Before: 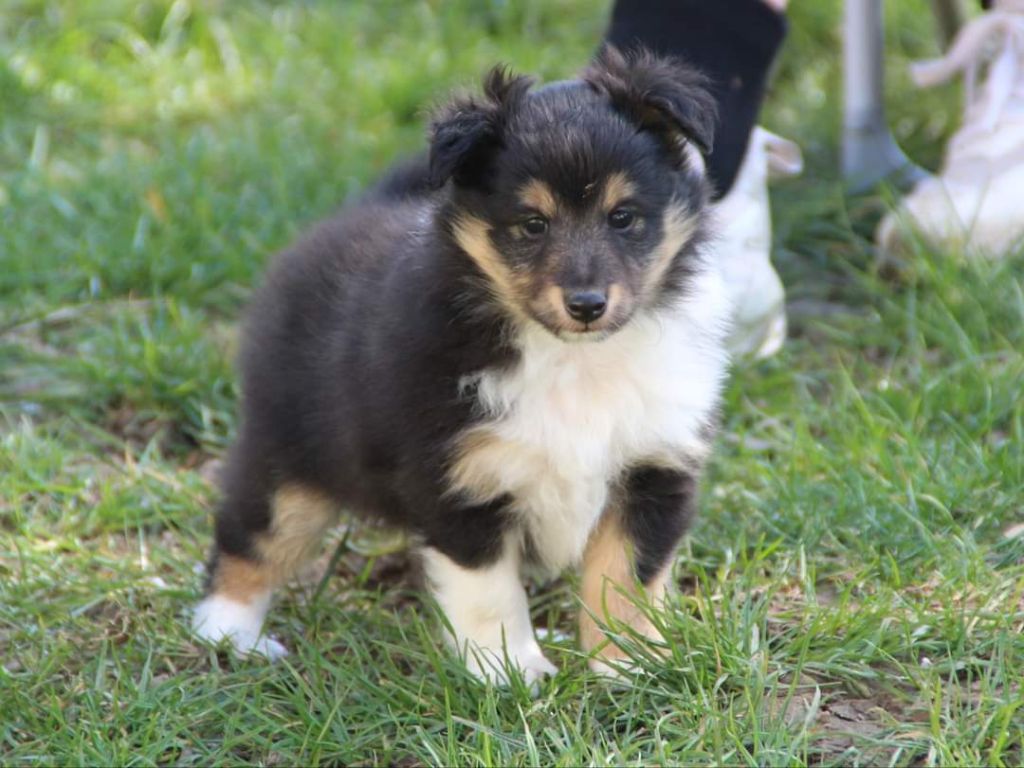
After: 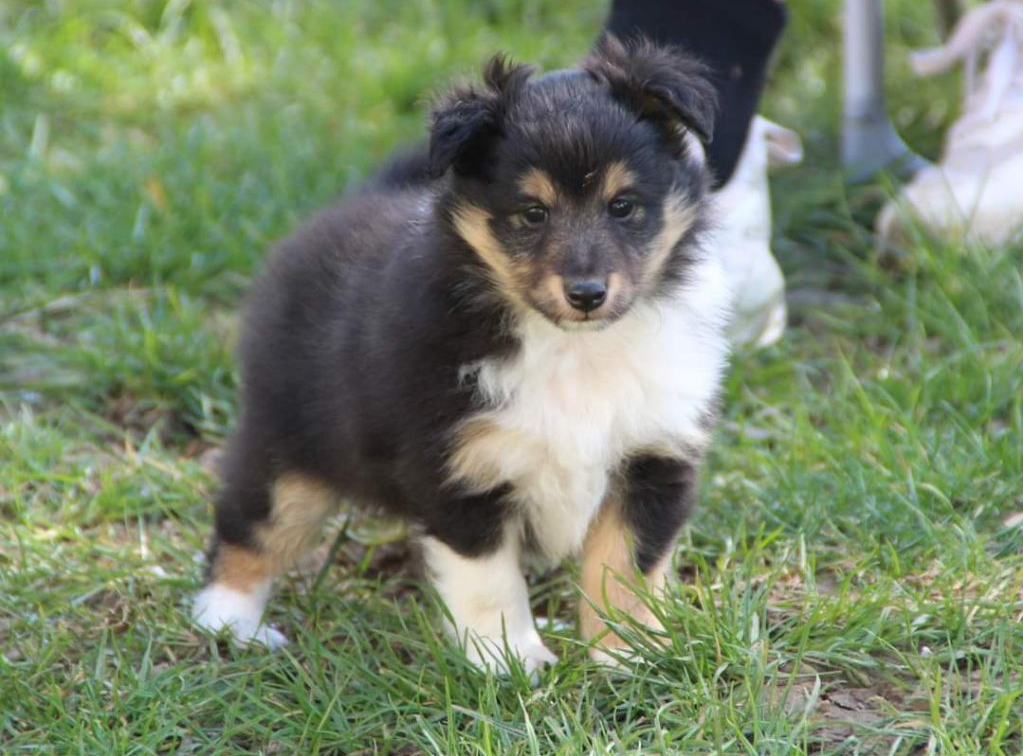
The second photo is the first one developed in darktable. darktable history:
crop: top 1.441%, right 0.085%
